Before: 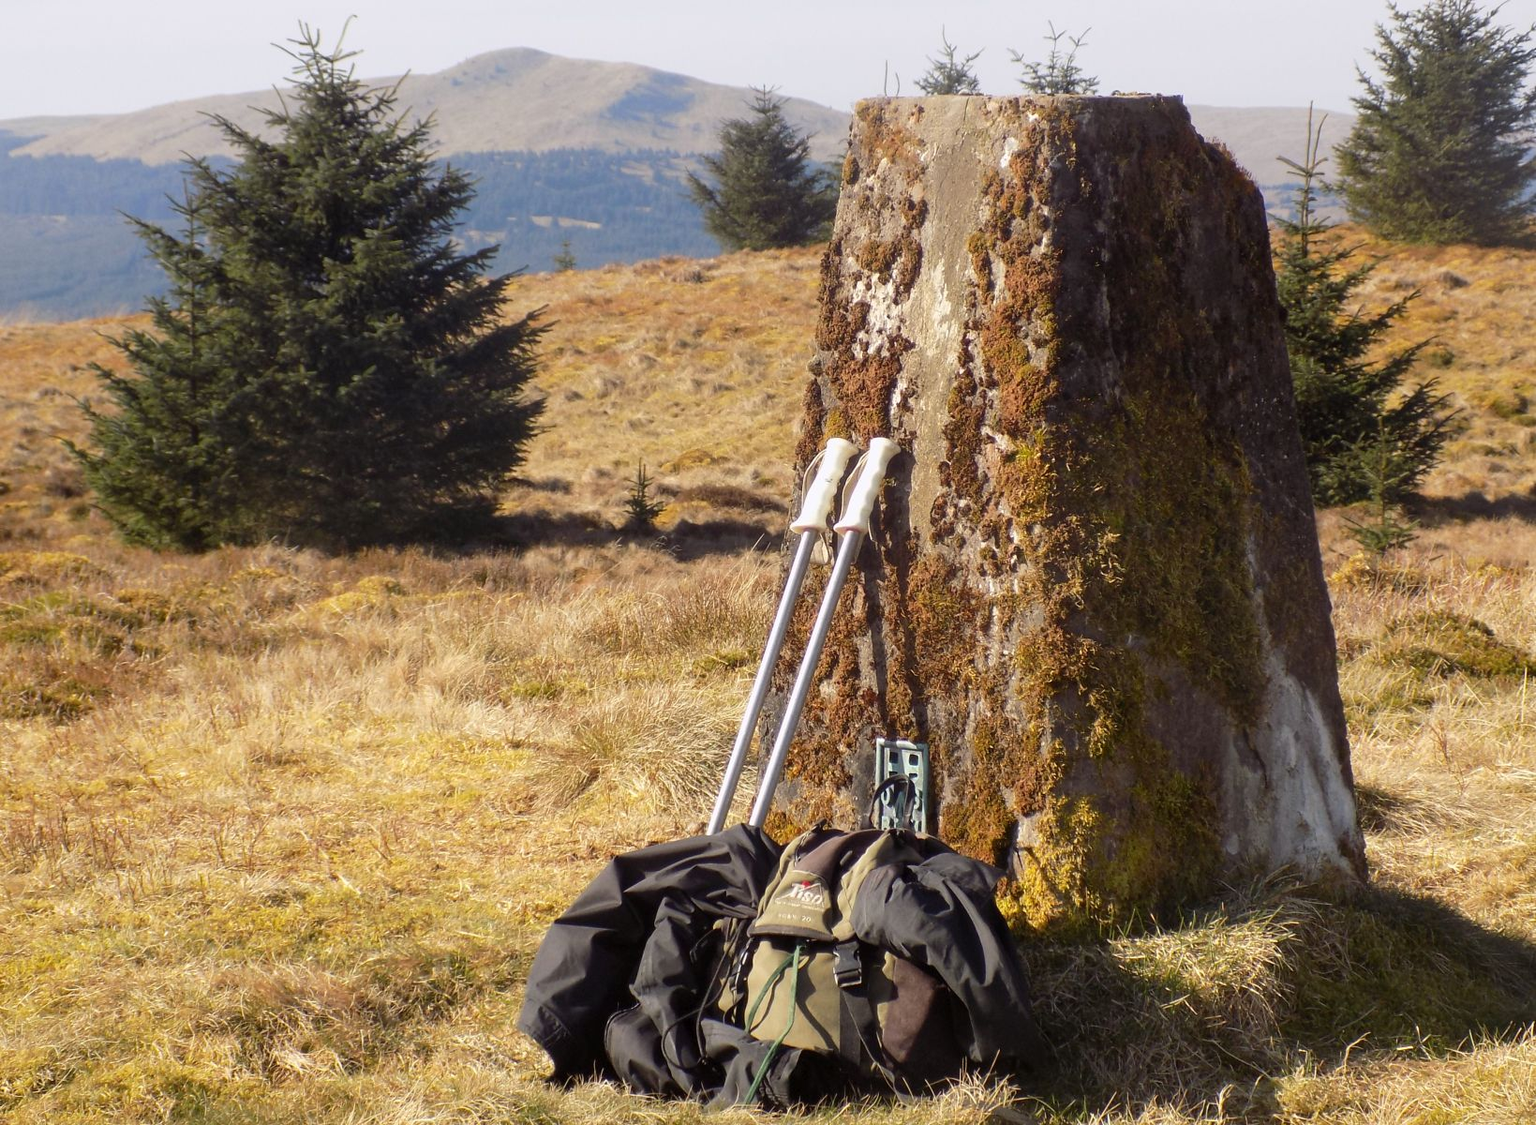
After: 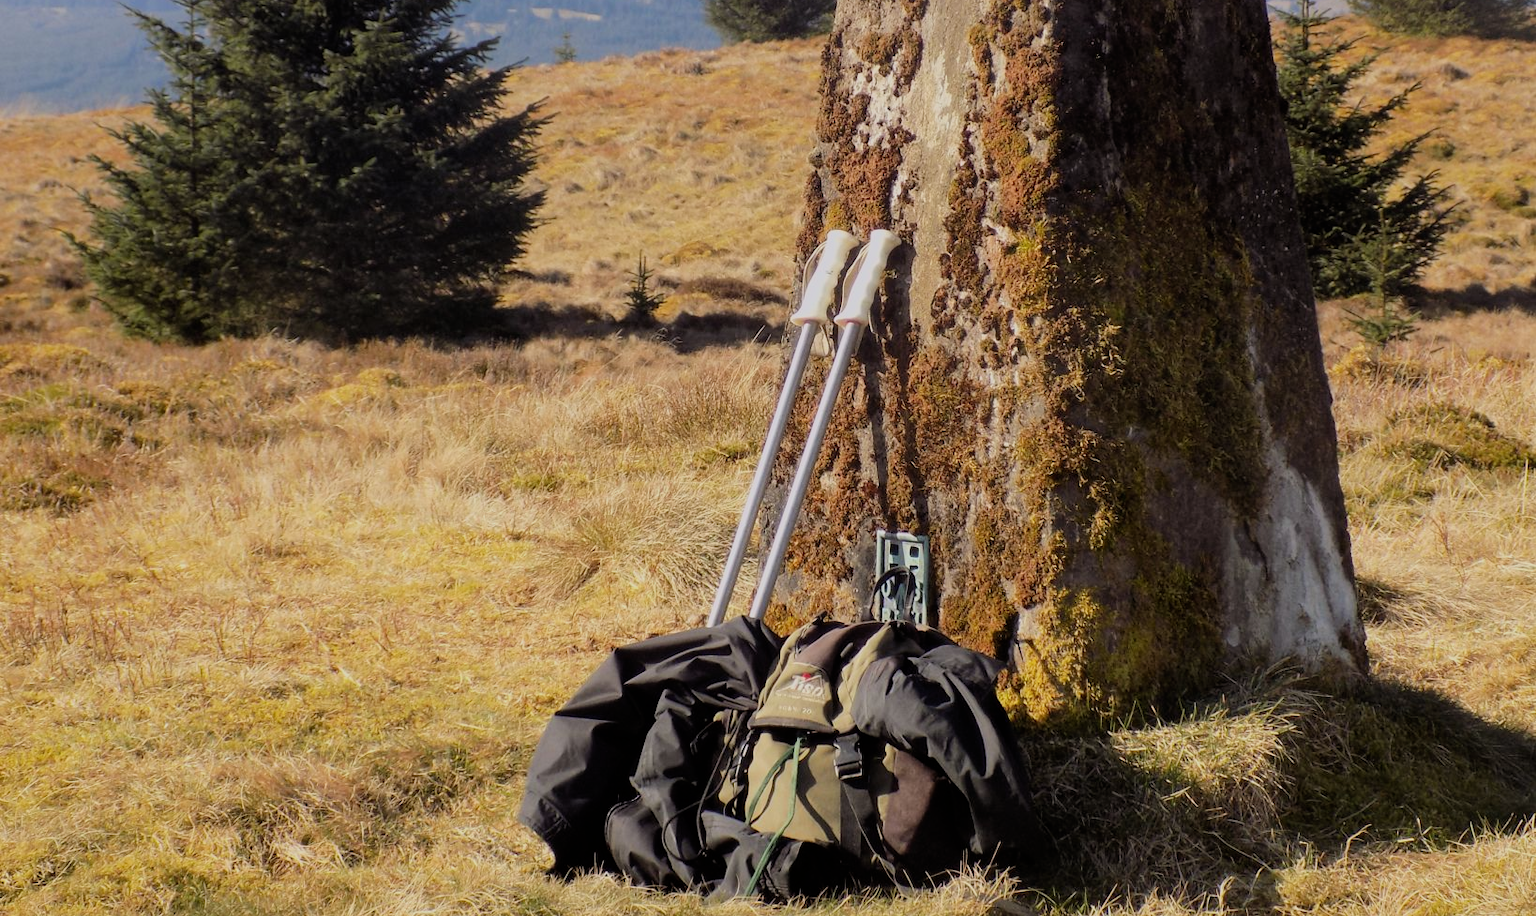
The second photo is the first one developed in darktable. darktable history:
filmic rgb: black relative exposure -7.65 EV, white relative exposure 4.56 EV, hardness 3.61, color science v6 (2022)
crop and rotate: top 18.507%
